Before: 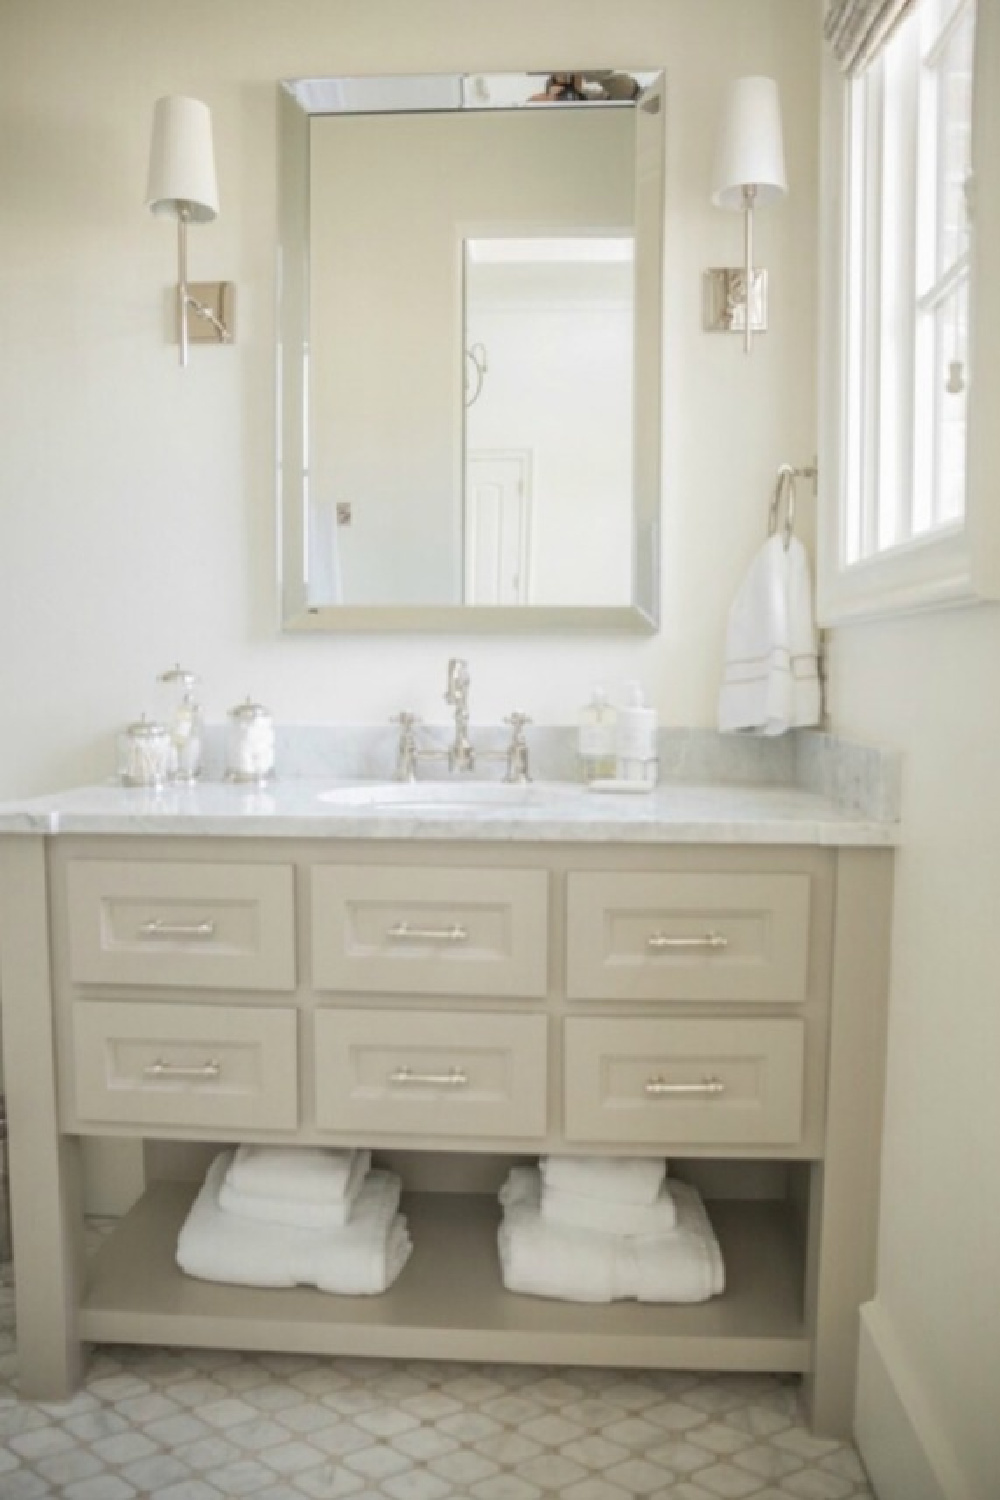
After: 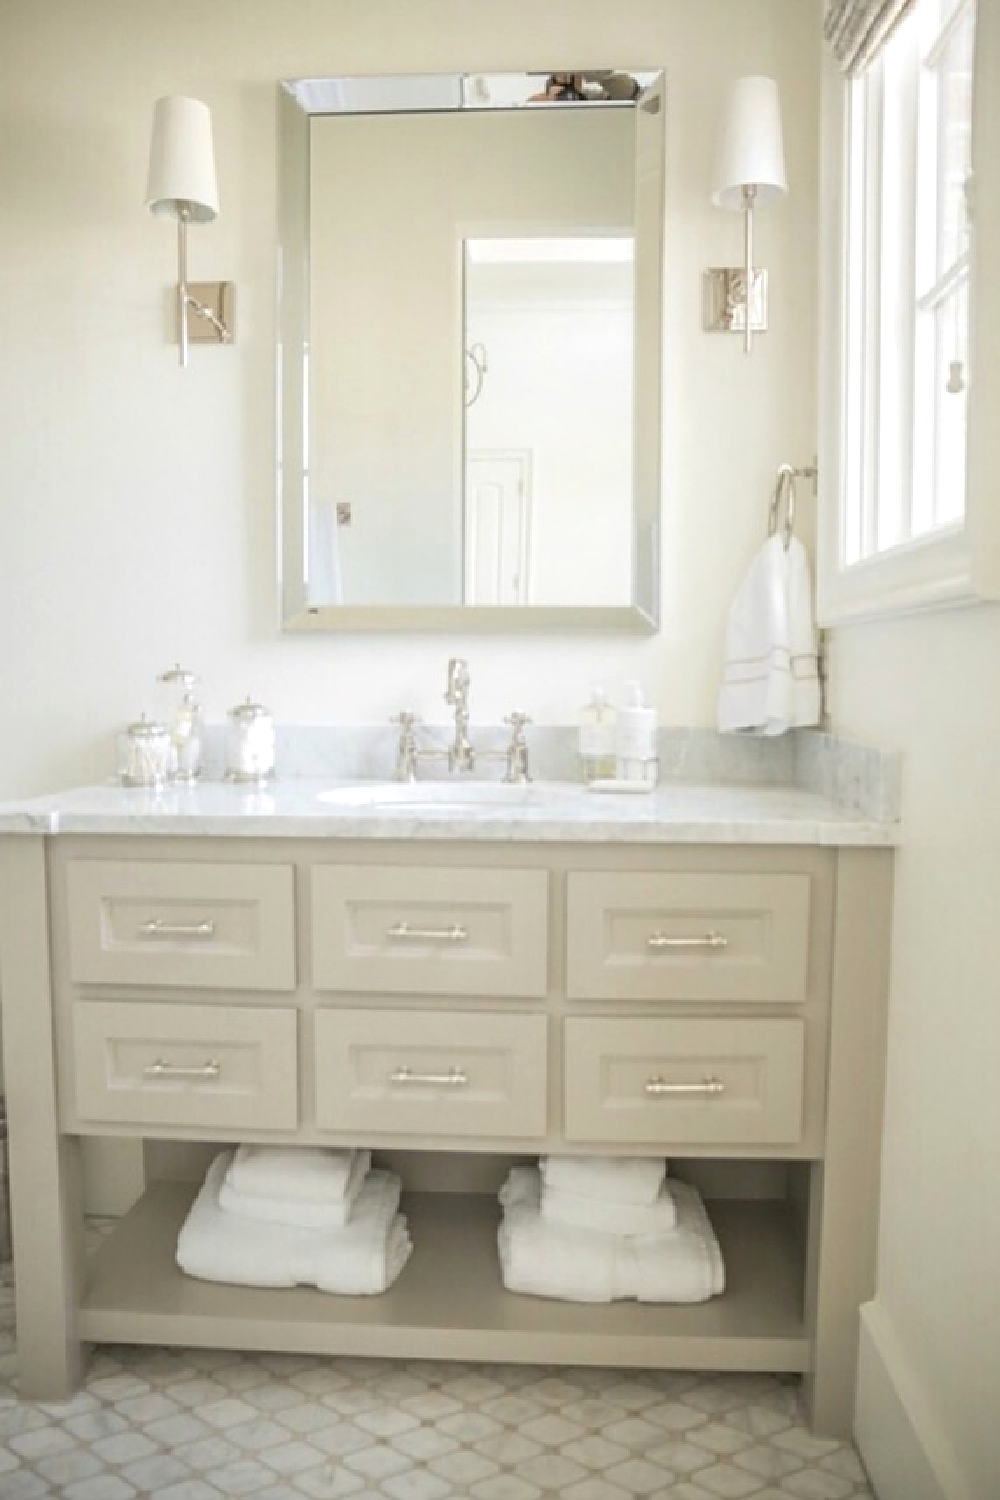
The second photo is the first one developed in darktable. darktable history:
sharpen: on, module defaults
exposure: exposure 0.203 EV, compensate exposure bias true, compensate highlight preservation false
